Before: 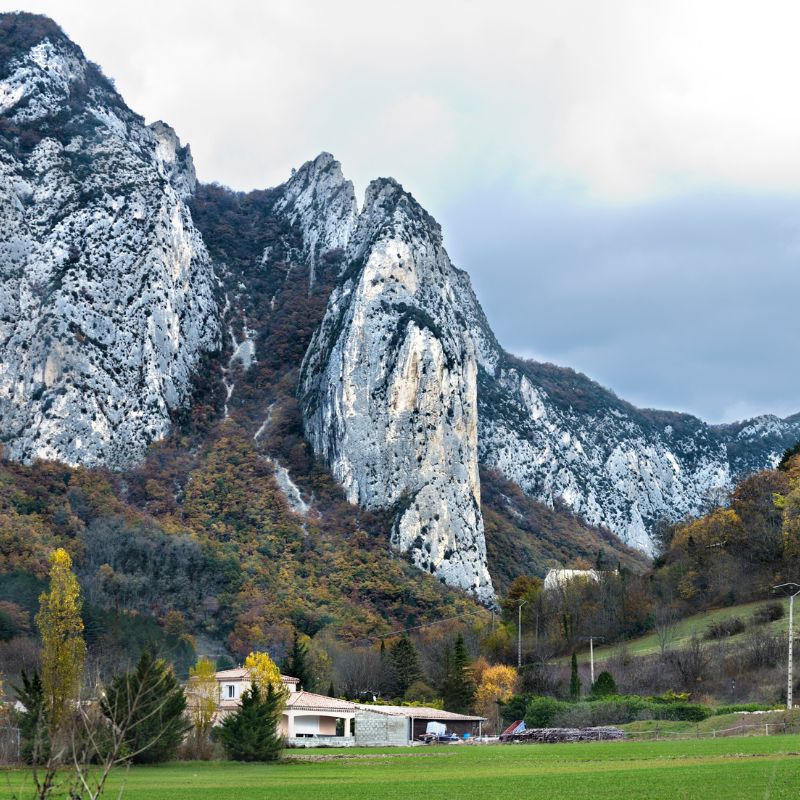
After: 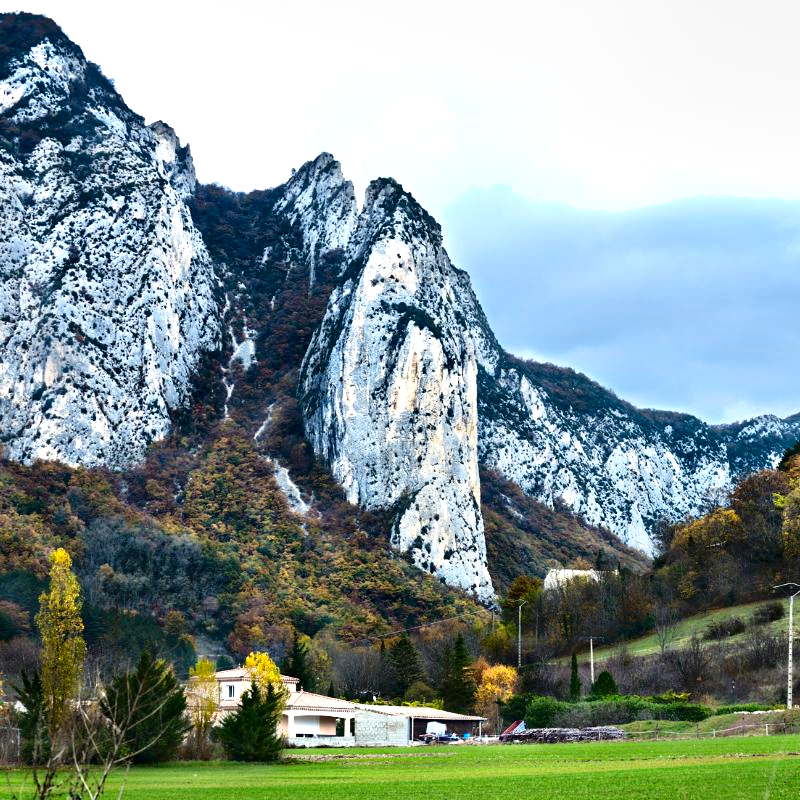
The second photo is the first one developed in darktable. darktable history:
contrast brightness saturation: contrast 0.211, brightness -0.111, saturation 0.214
exposure: black level correction 0, exposure 0.499 EV, compensate highlight preservation false
shadows and highlights: shadows 40.25, highlights -54.7, low approximation 0.01, soften with gaussian
